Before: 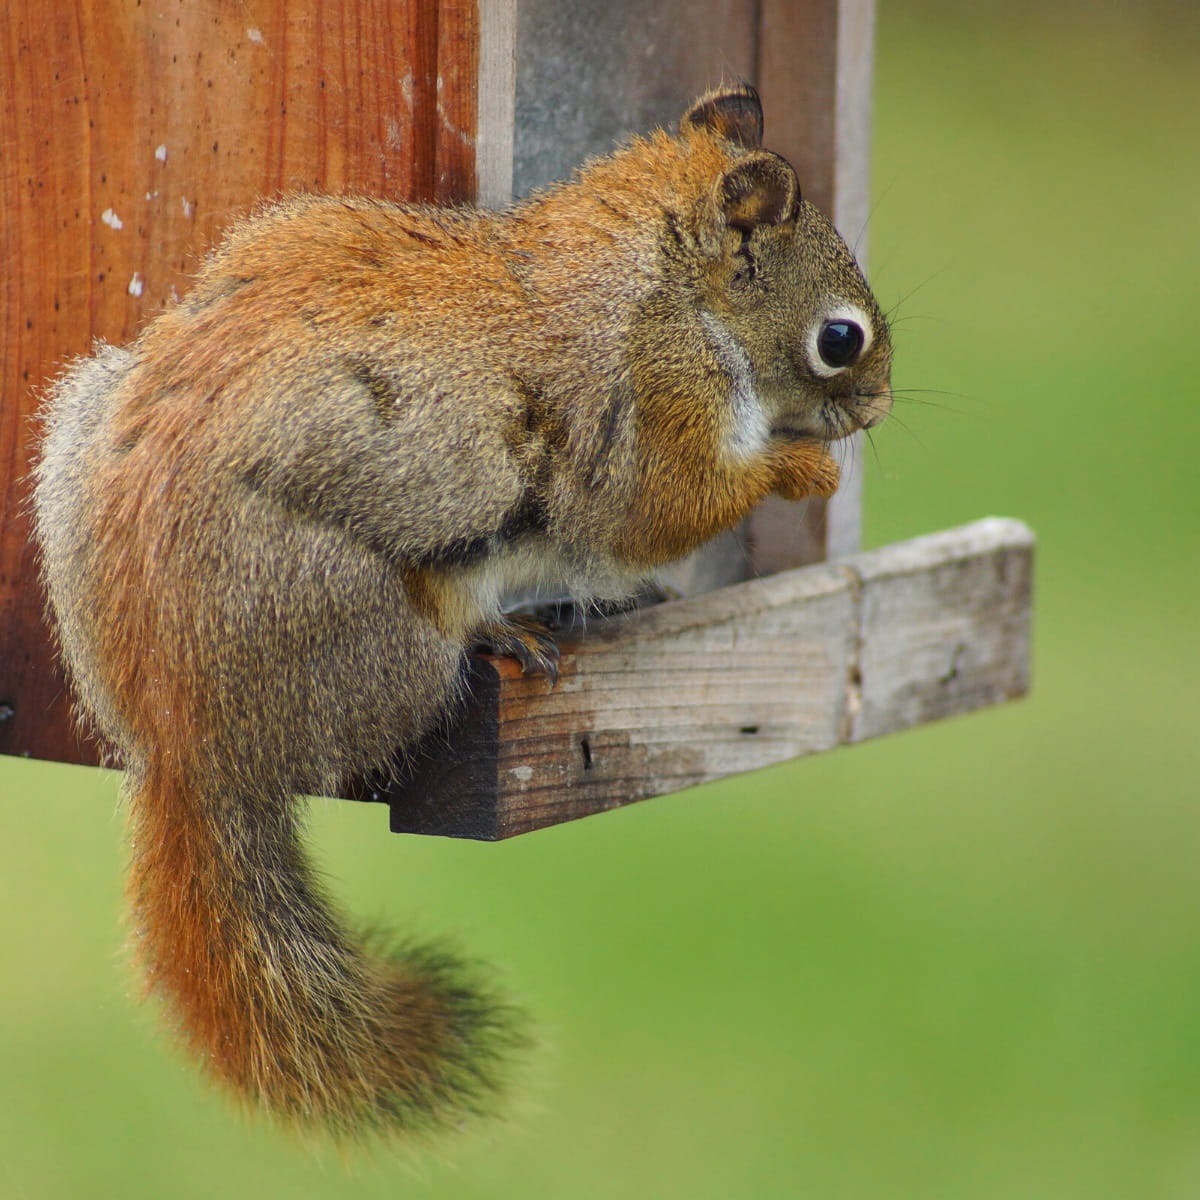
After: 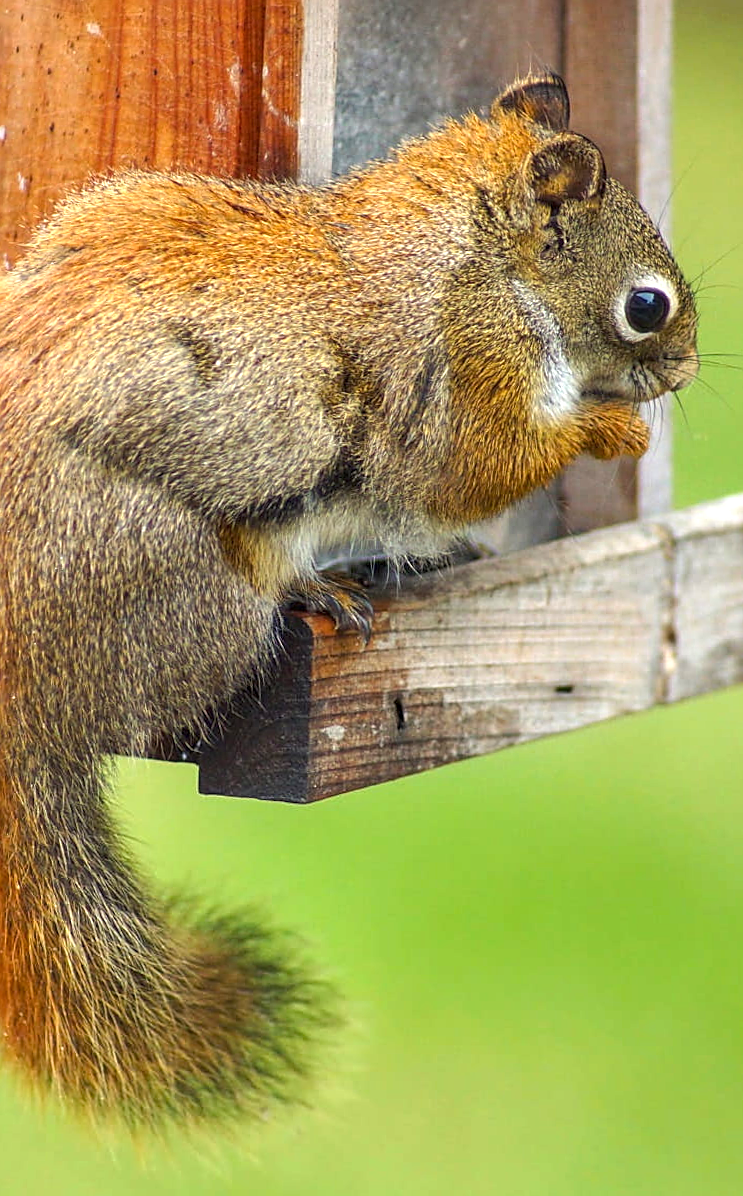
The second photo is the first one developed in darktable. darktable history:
local contrast: on, module defaults
sharpen: on, module defaults
exposure: black level correction 0, exposure 0.7 EV, compensate exposure bias true, compensate highlight preservation false
crop and rotate: left 12.673%, right 20.66%
color balance rgb: perceptual saturation grading › global saturation 10%, global vibrance 10%
rotate and perspective: rotation 0.215°, lens shift (vertical) -0.139, crop left 0.069, crop right 0.939, crop top 0.002, crop bottom 0.996
